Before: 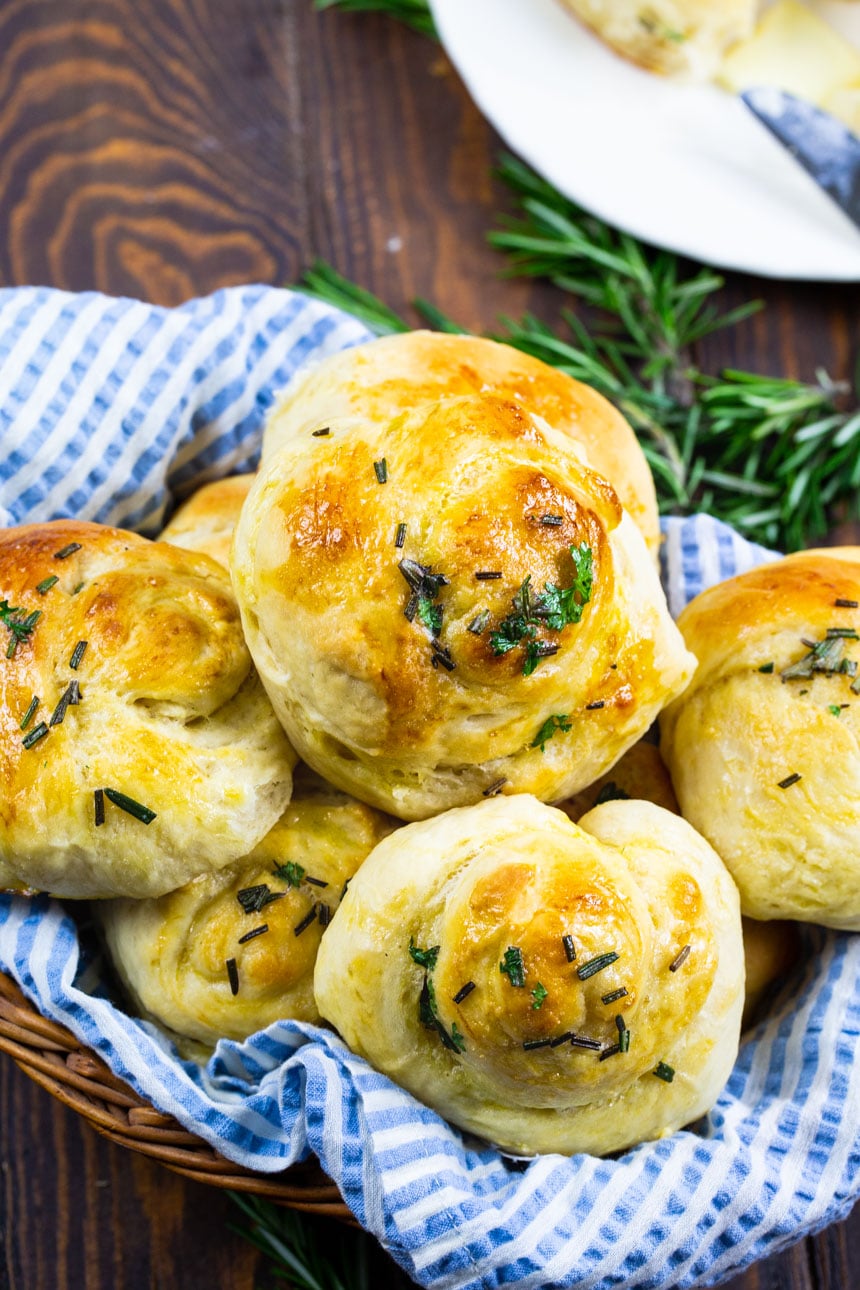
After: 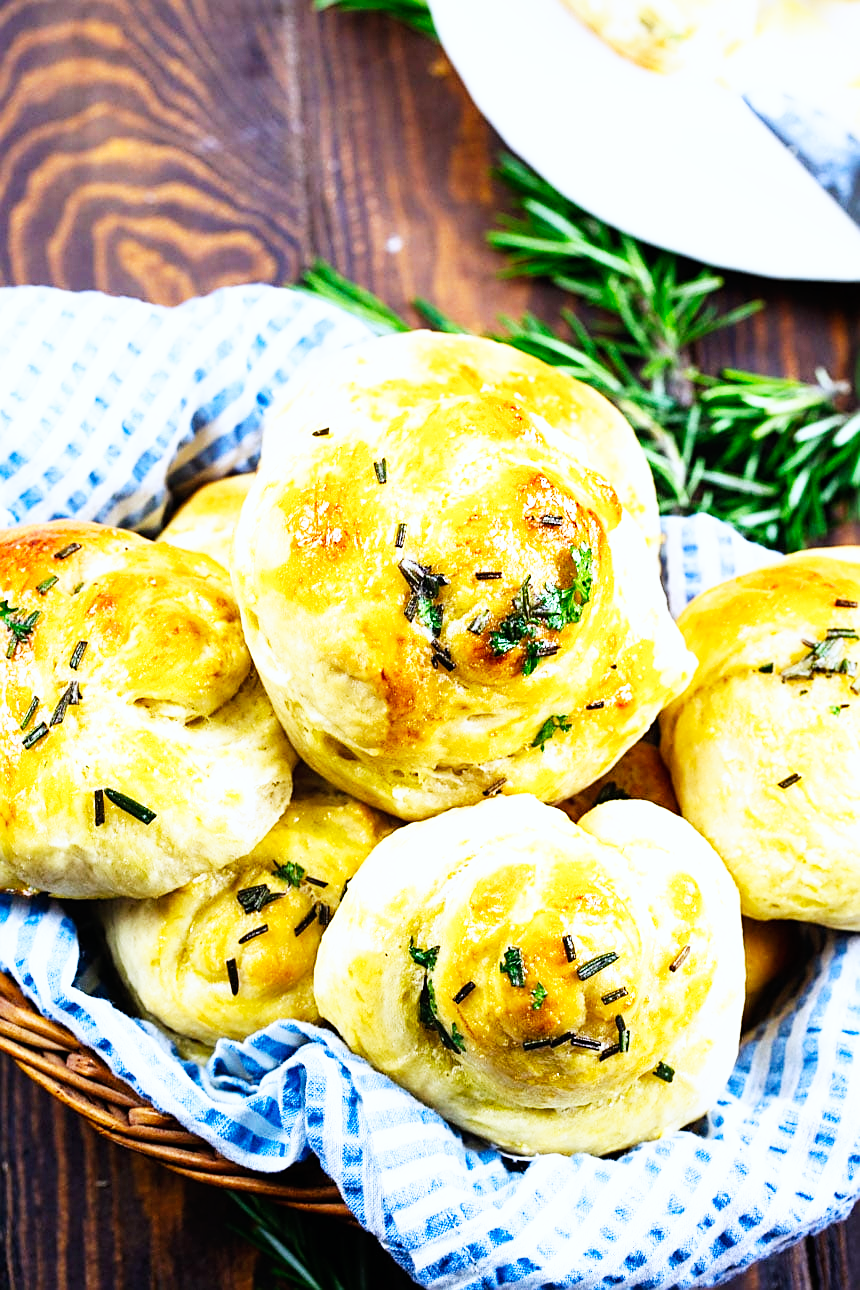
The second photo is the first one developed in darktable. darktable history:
base curve: curves: ch0 [(0, 0) (0.007, 0.004) (0.027, 0.03) (0.046, 0.07) (0.207, 0.54) (0.442, 0.872) (0.673, 0.972) (1, 1)], preserve colors none
sharpen: on, module defaults
color correction: highlights a* -0.12, highlights b* -5.21, shadows a* -0.138, shadows b* -0.13
